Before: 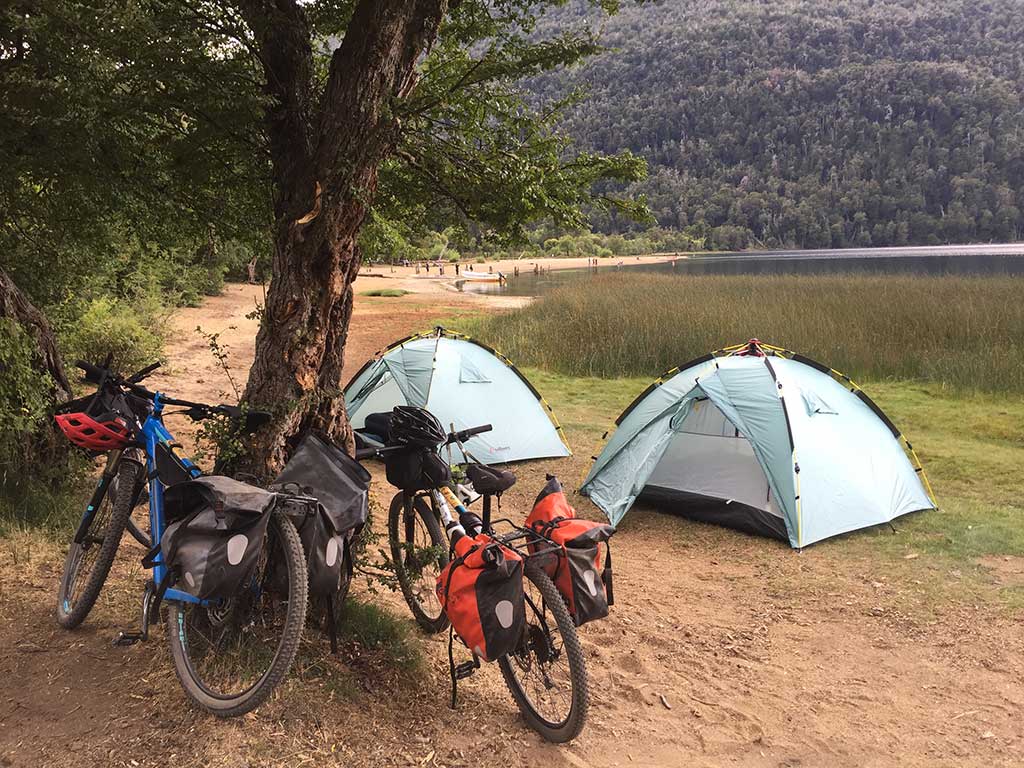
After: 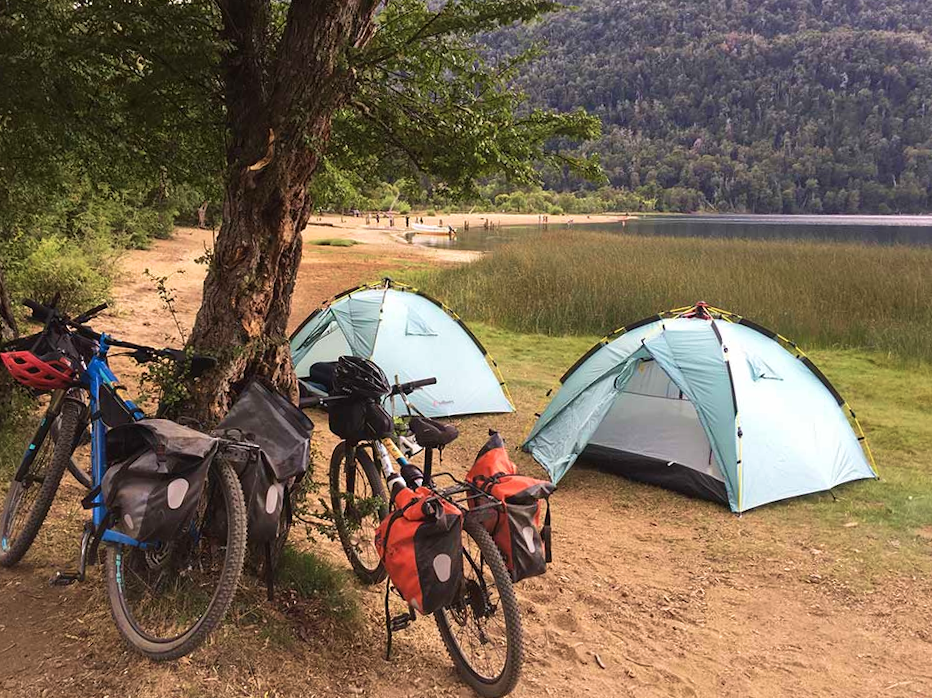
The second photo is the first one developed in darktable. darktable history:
crop and rotate: angle -2.08°, left 3.157%, top 3.999%, right 1.486%, bottom 0.738%
velvia: strength 29.83%
